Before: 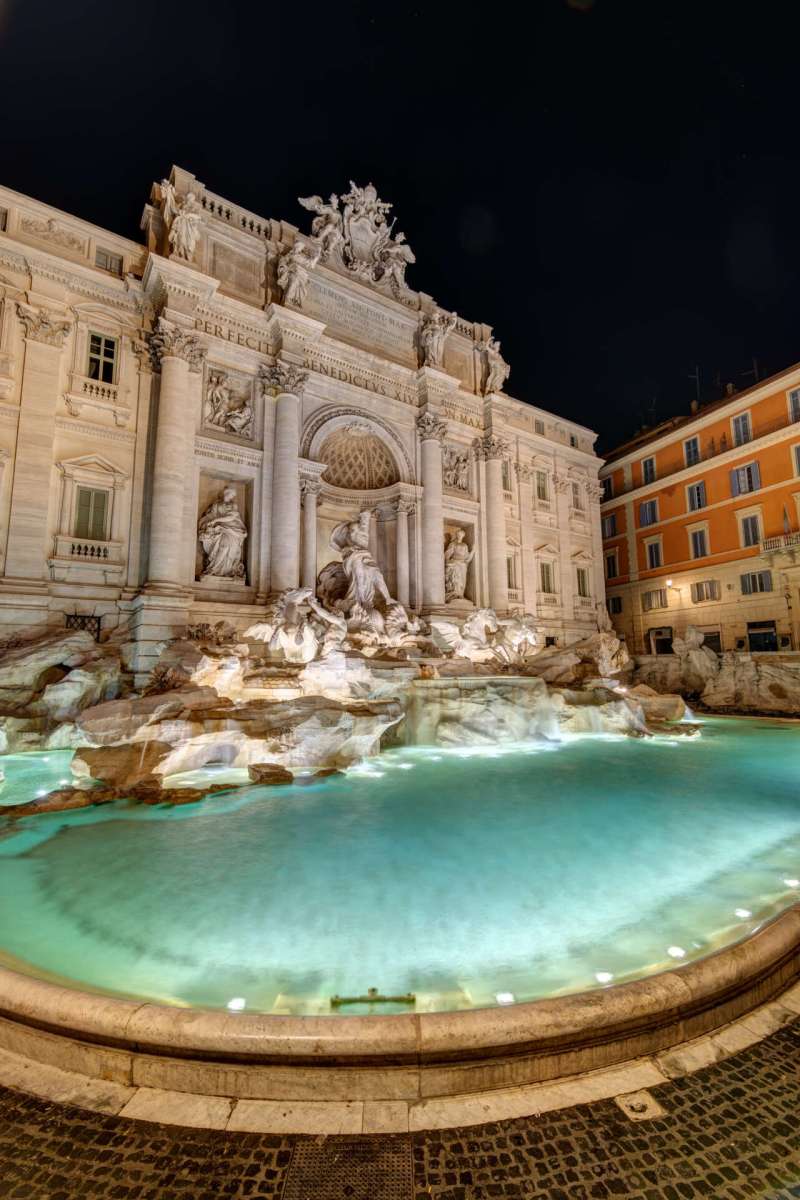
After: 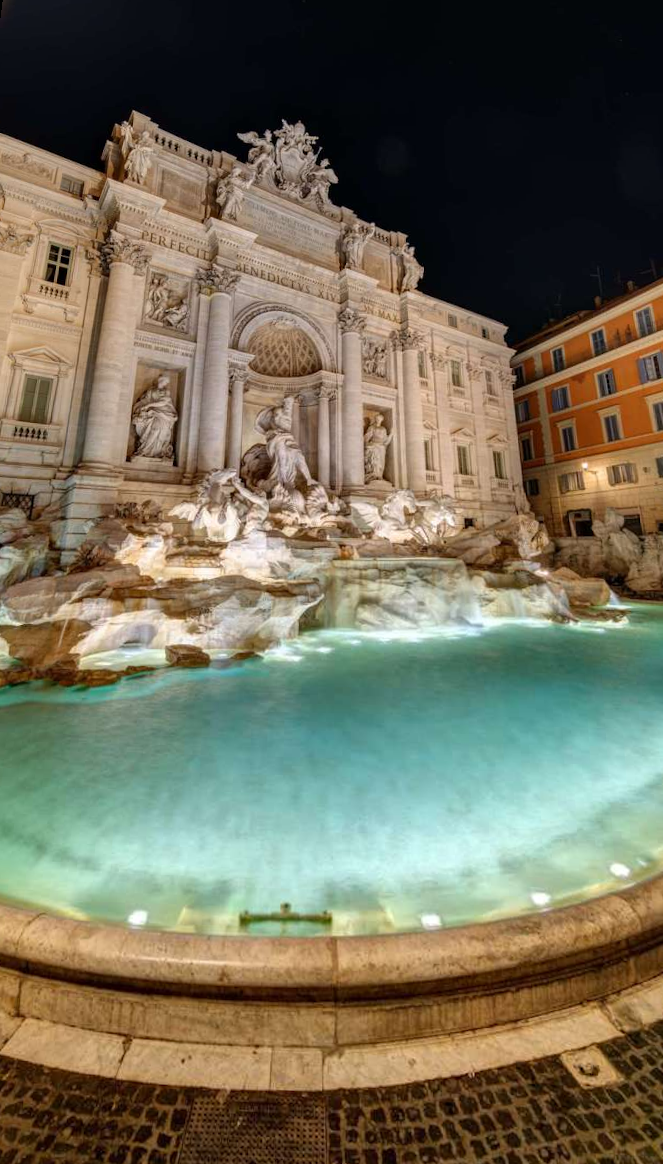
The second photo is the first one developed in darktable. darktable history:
exposure: compensate highlight preservation false
rotate and perspective: rotation 0.72°, lens shift (vertical) -0.352, lens shift (horizontal) -0.051, crop left 0.152, crop right 0.859, crop top 0.019, crop bottom 0.964
